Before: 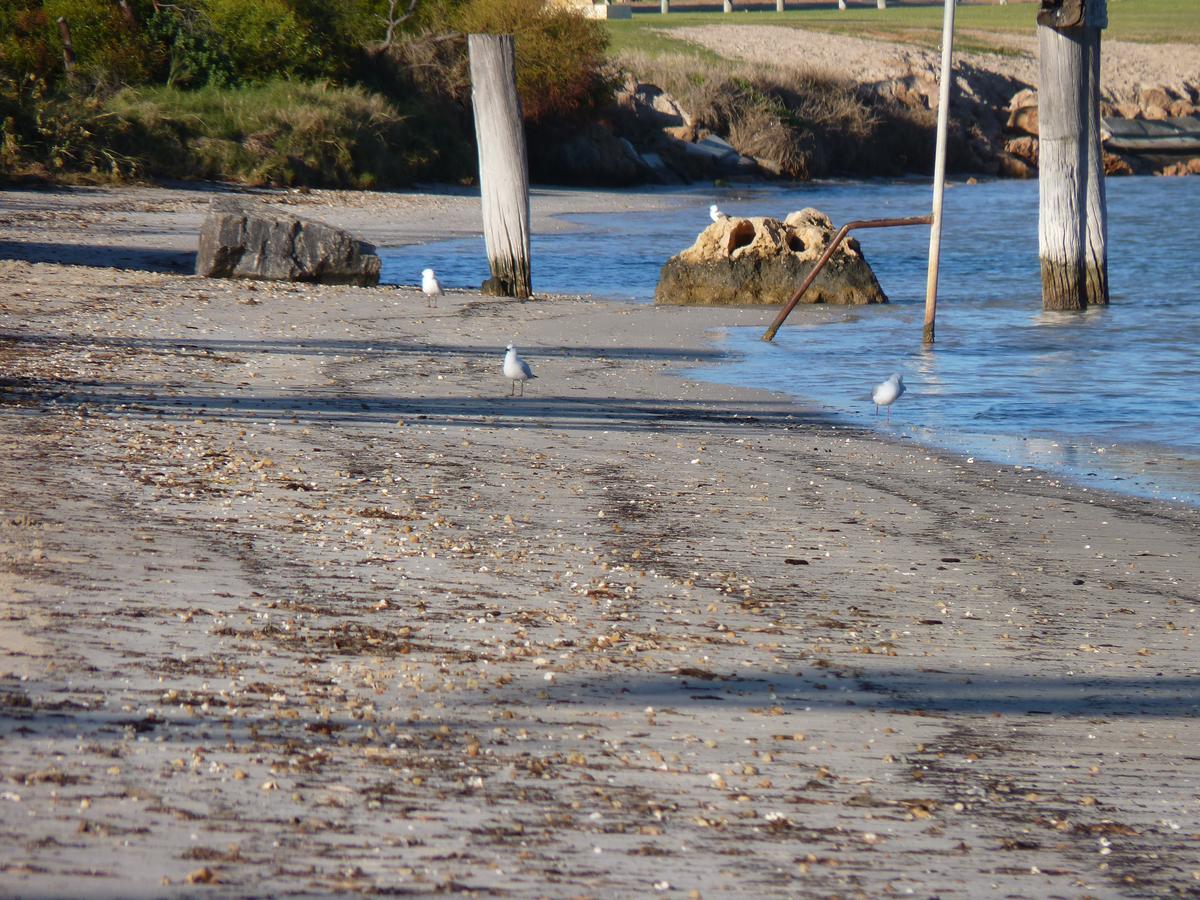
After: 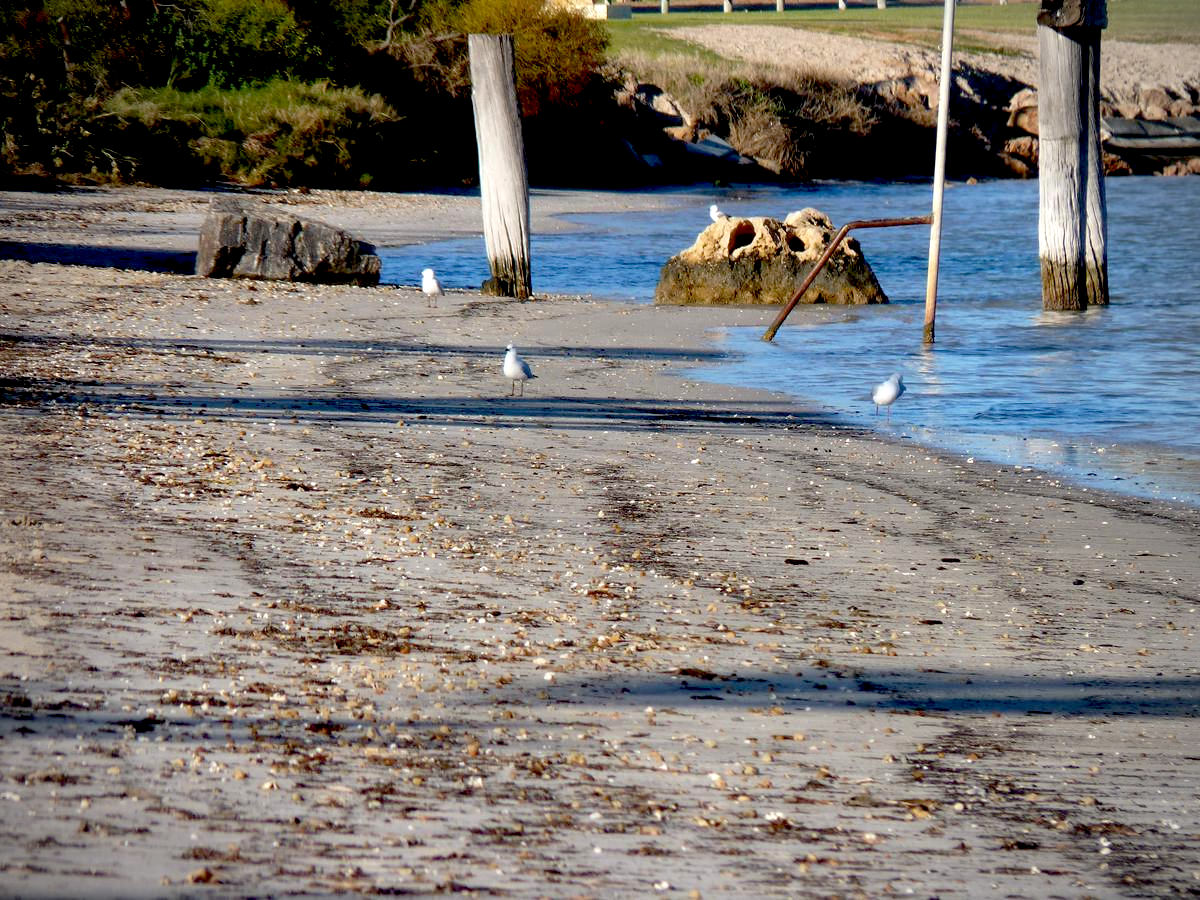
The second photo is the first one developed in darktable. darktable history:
vignetting: brightness -0.341
exposure: black level correction 0.032, exposure 0.308 EV, compensate exposure bias true, compensate highlight preservation false
